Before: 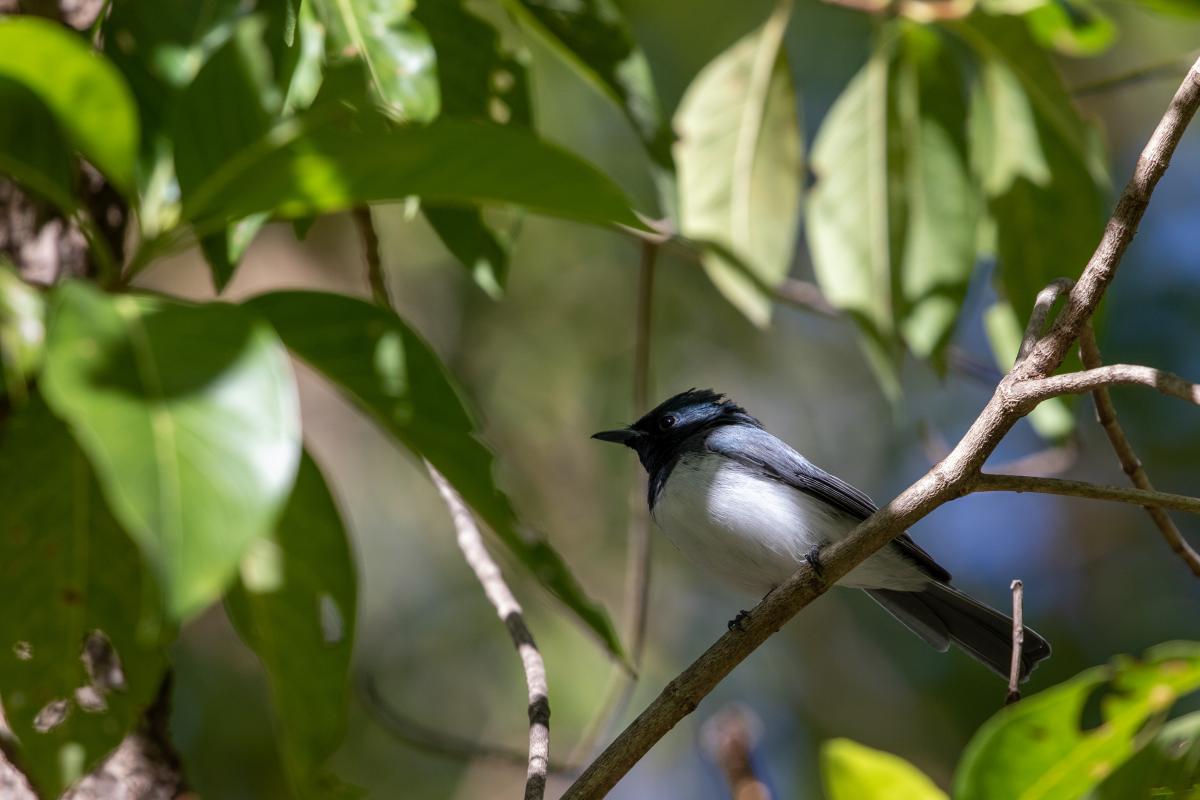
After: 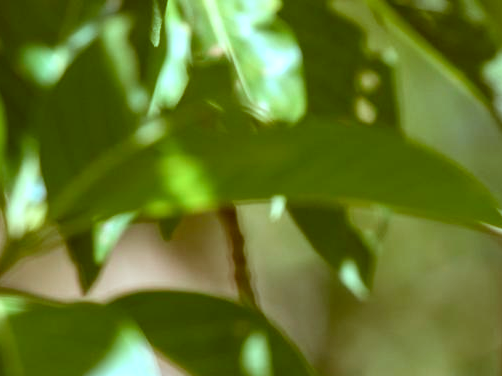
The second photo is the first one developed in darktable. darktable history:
exposure: black level correction 0, exposure 0.697 EV, compensate highlight preservation false
crop and rotate: left 11.211%, top 0.05%, right 46.94%, bottom 52.837%
color correction: highlights a* -14.22, highlights b* -16.24, shadows a* 10.1, shadows b* 29.55
